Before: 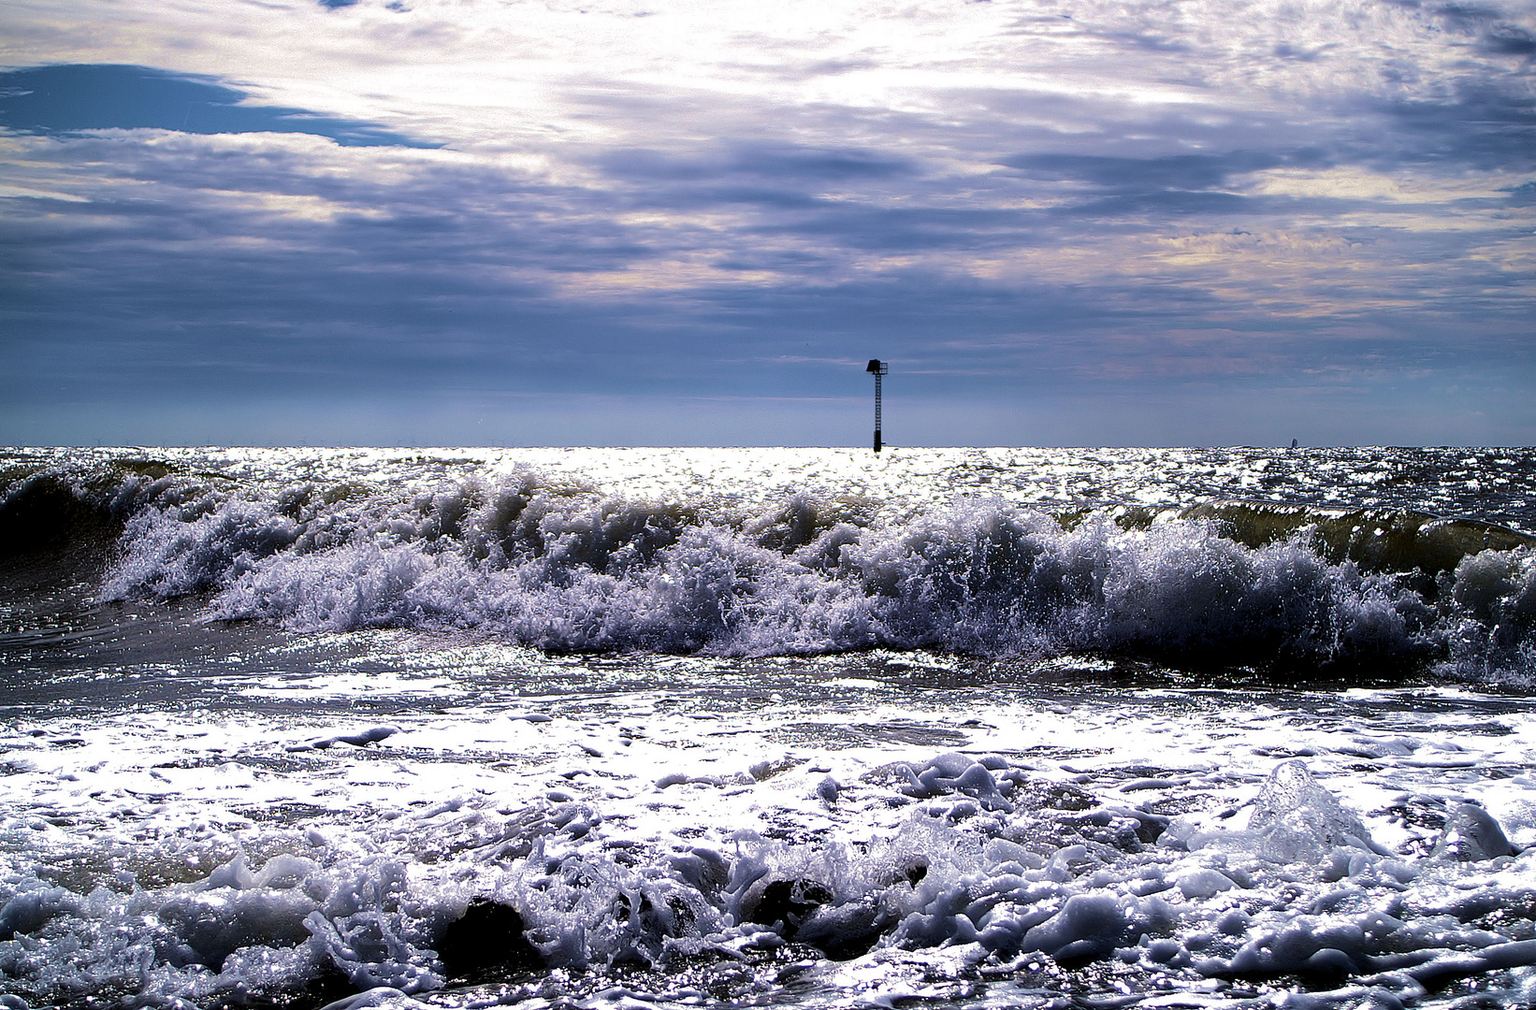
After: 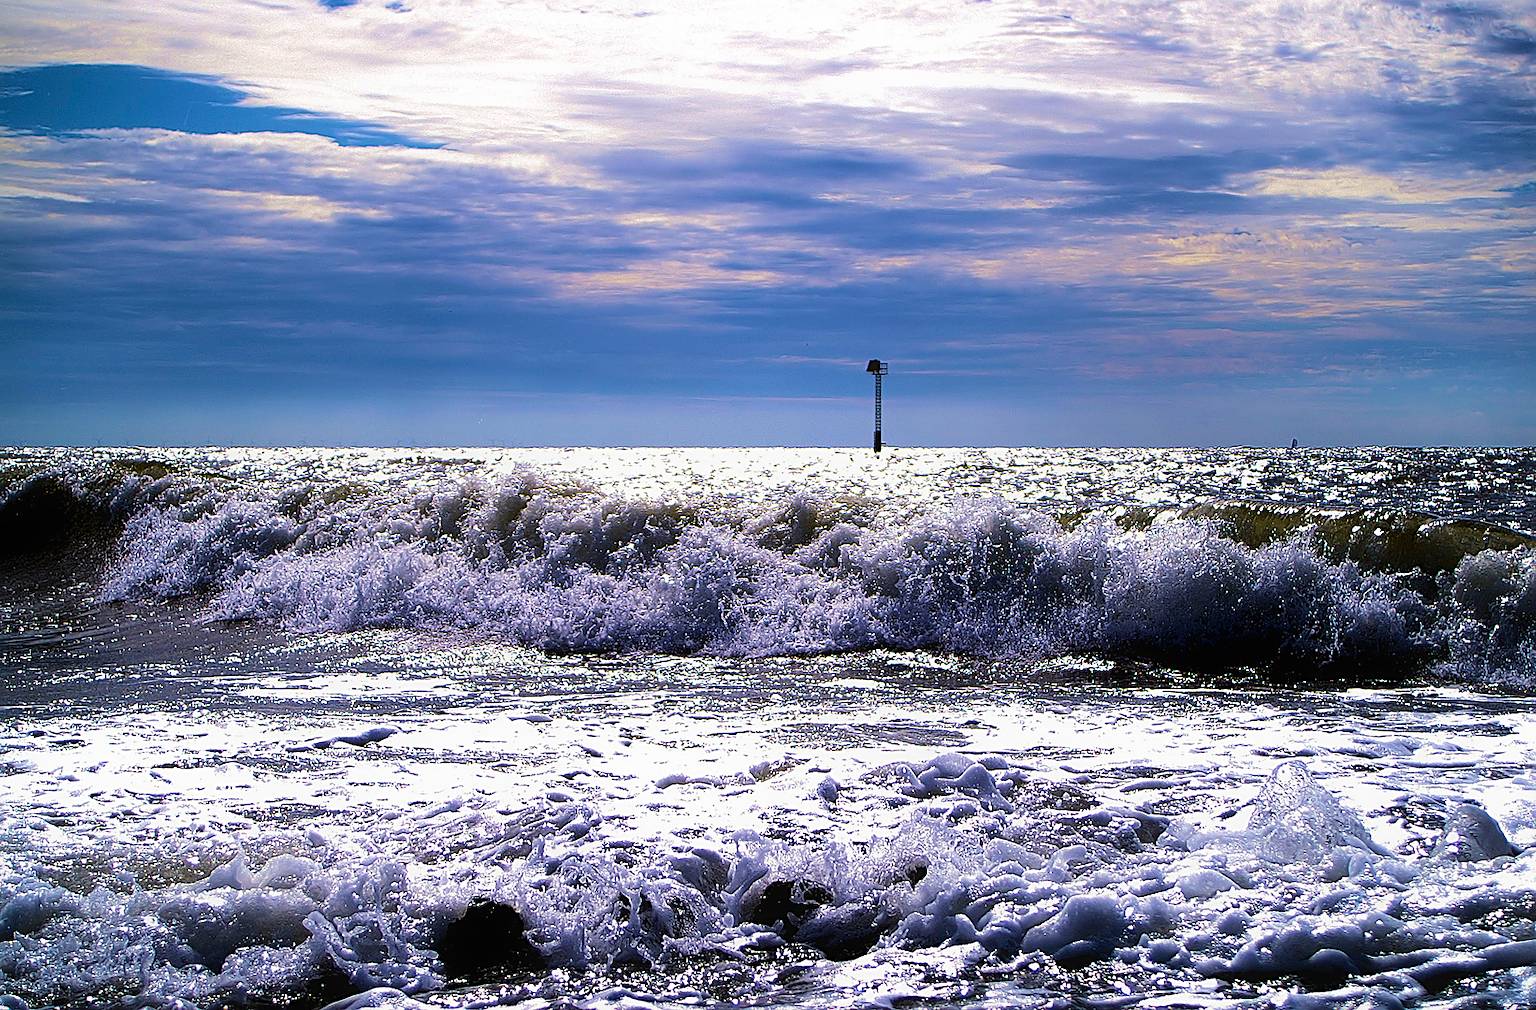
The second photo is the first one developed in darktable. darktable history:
color balance rgb: linear chroma grading › global chroma 15%, perceptual saturation grading › global saturation 30%
contrast equalizer: y [[0.5, 0.488, 0.462, 0.461, 0.491, 0.5], [0.5 ×6], [0.5 ×6], [0 ×6], [0 ×6]]
sharpen: on, module defaults
